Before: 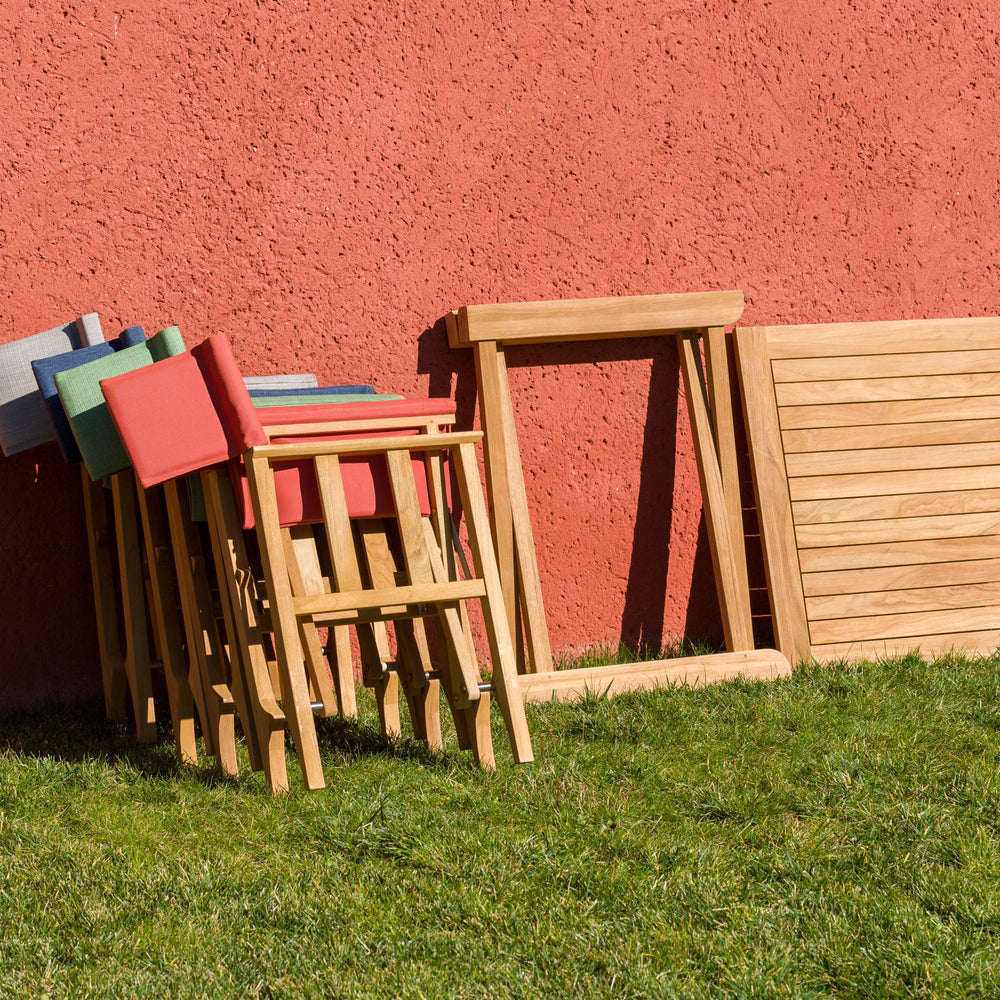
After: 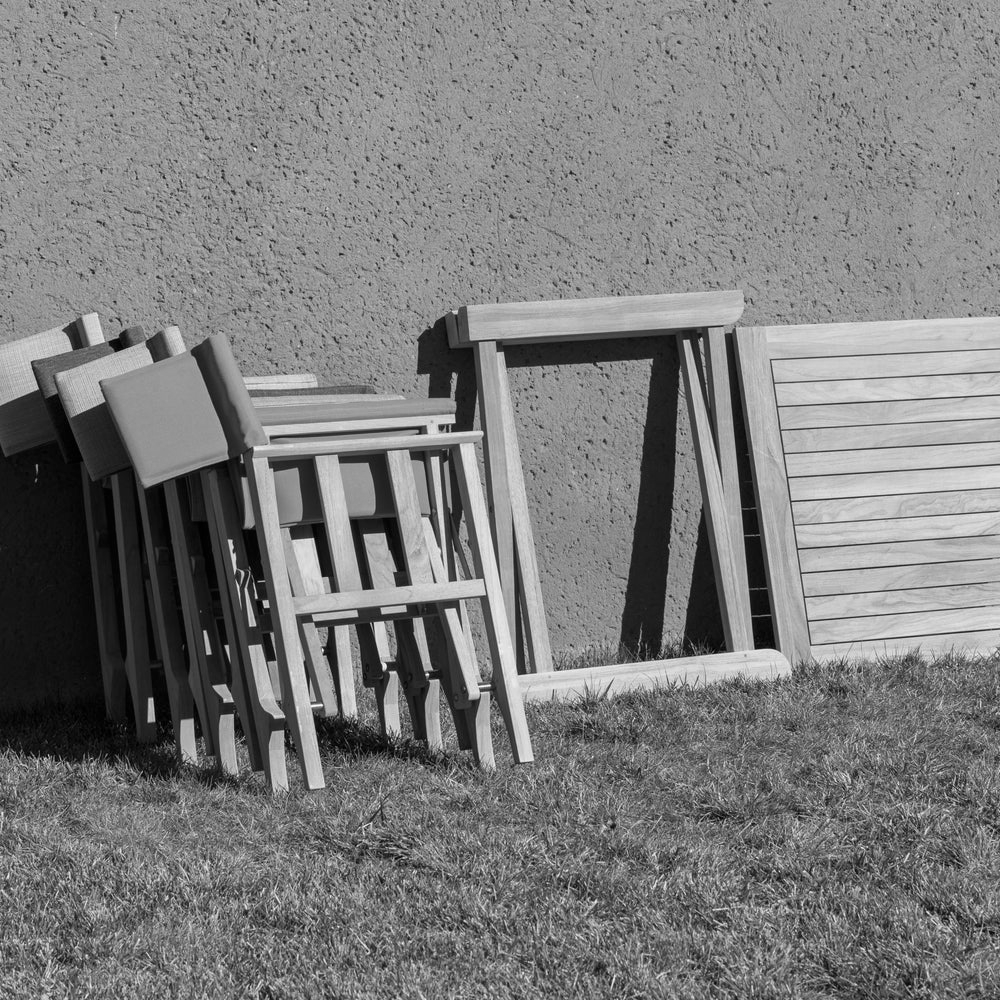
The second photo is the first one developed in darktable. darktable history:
color balance rgb: linear chroma grading › global chroma 33.4%
monochrome: on, module defaults
